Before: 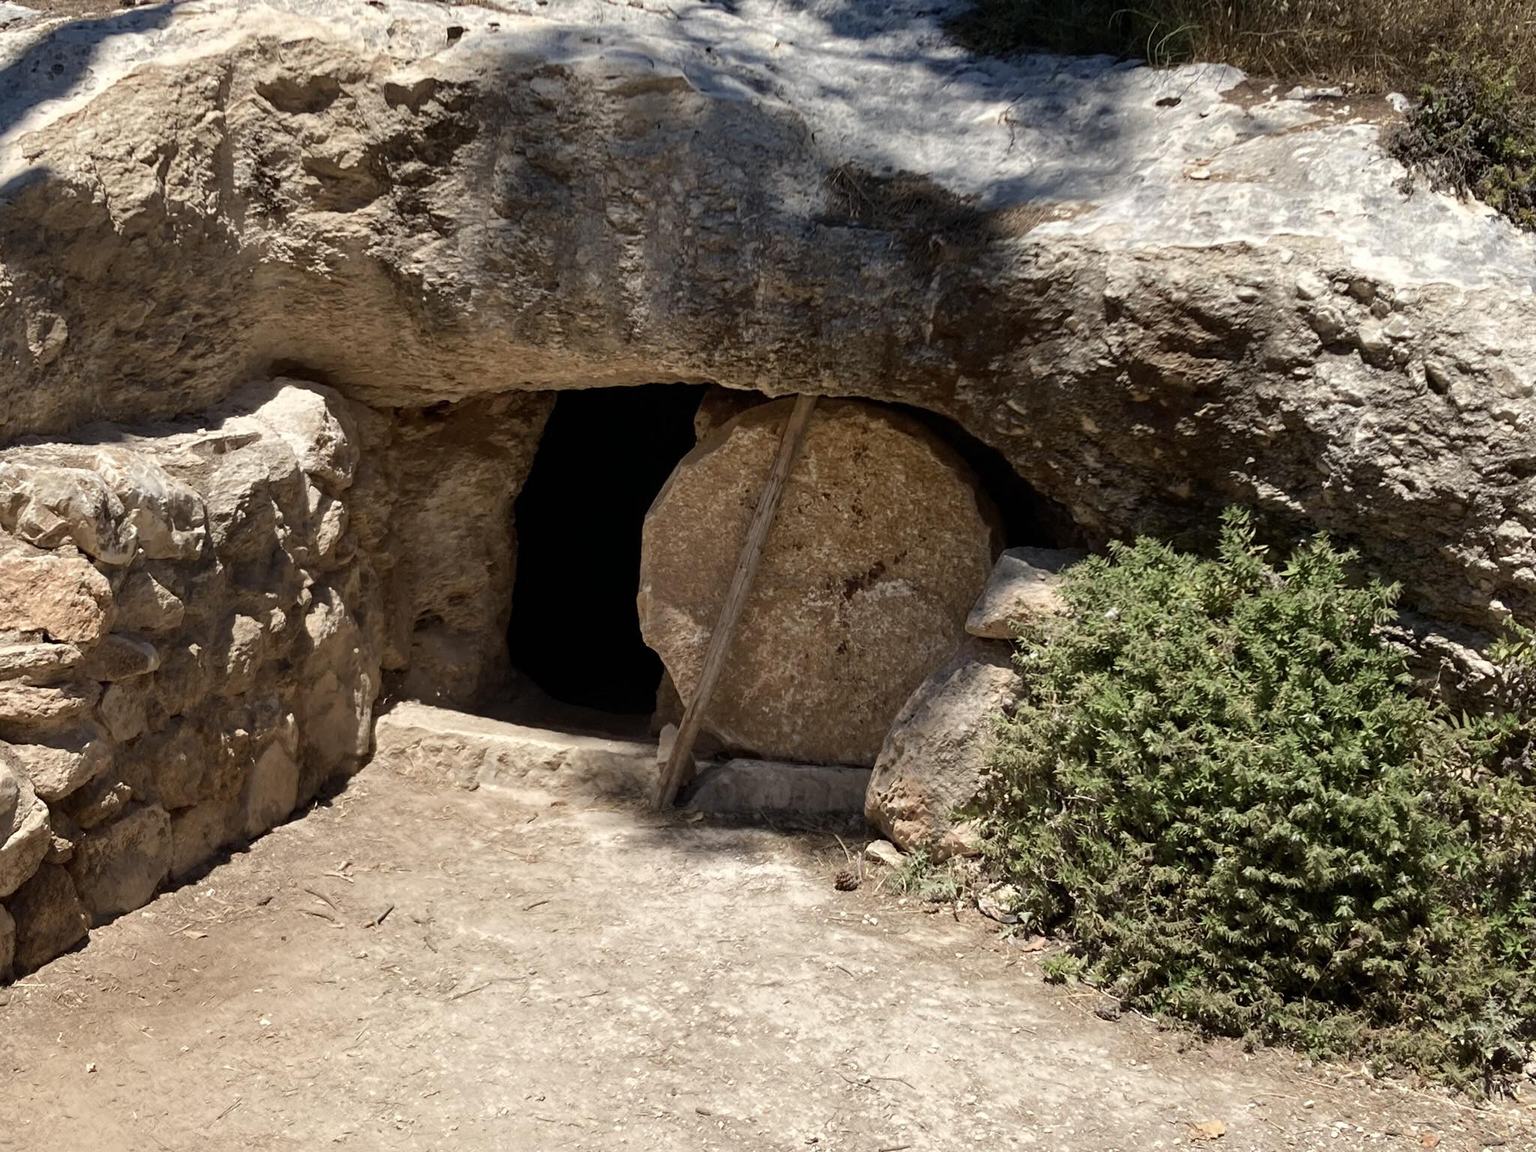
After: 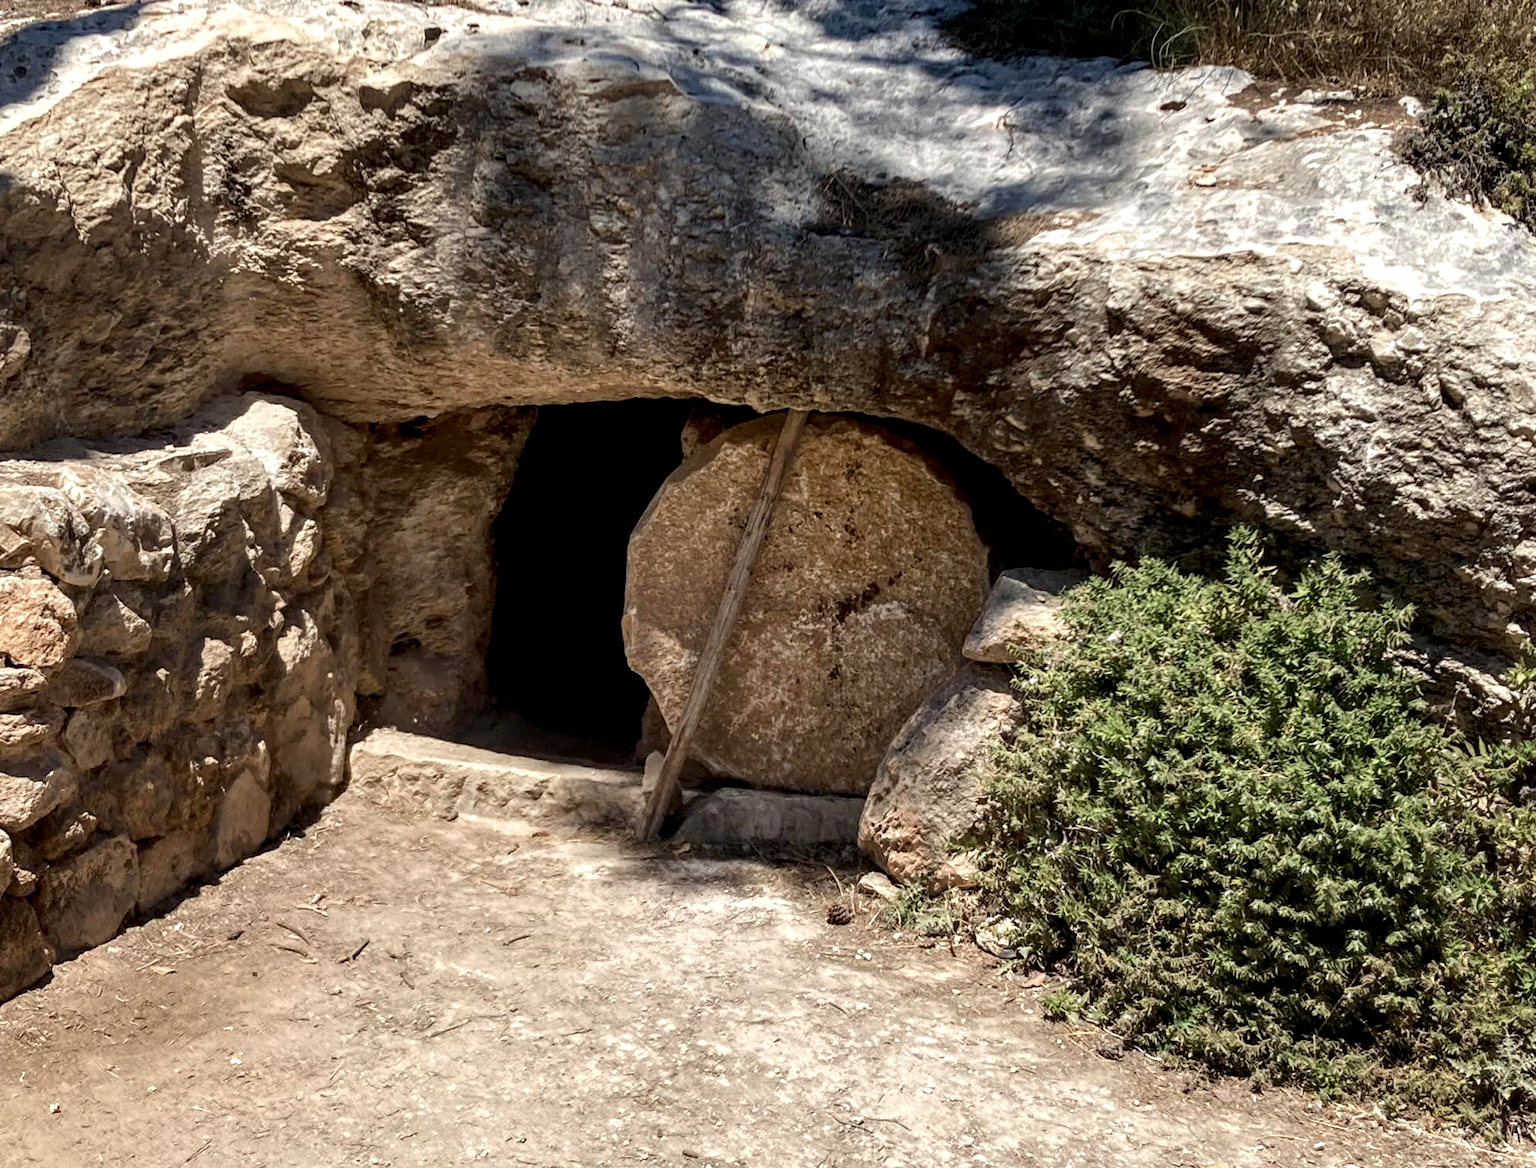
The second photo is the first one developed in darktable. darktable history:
crop and rotate: left 2.536%, right 1.107%, bottom 2.246%
local contrast: detail 150%
